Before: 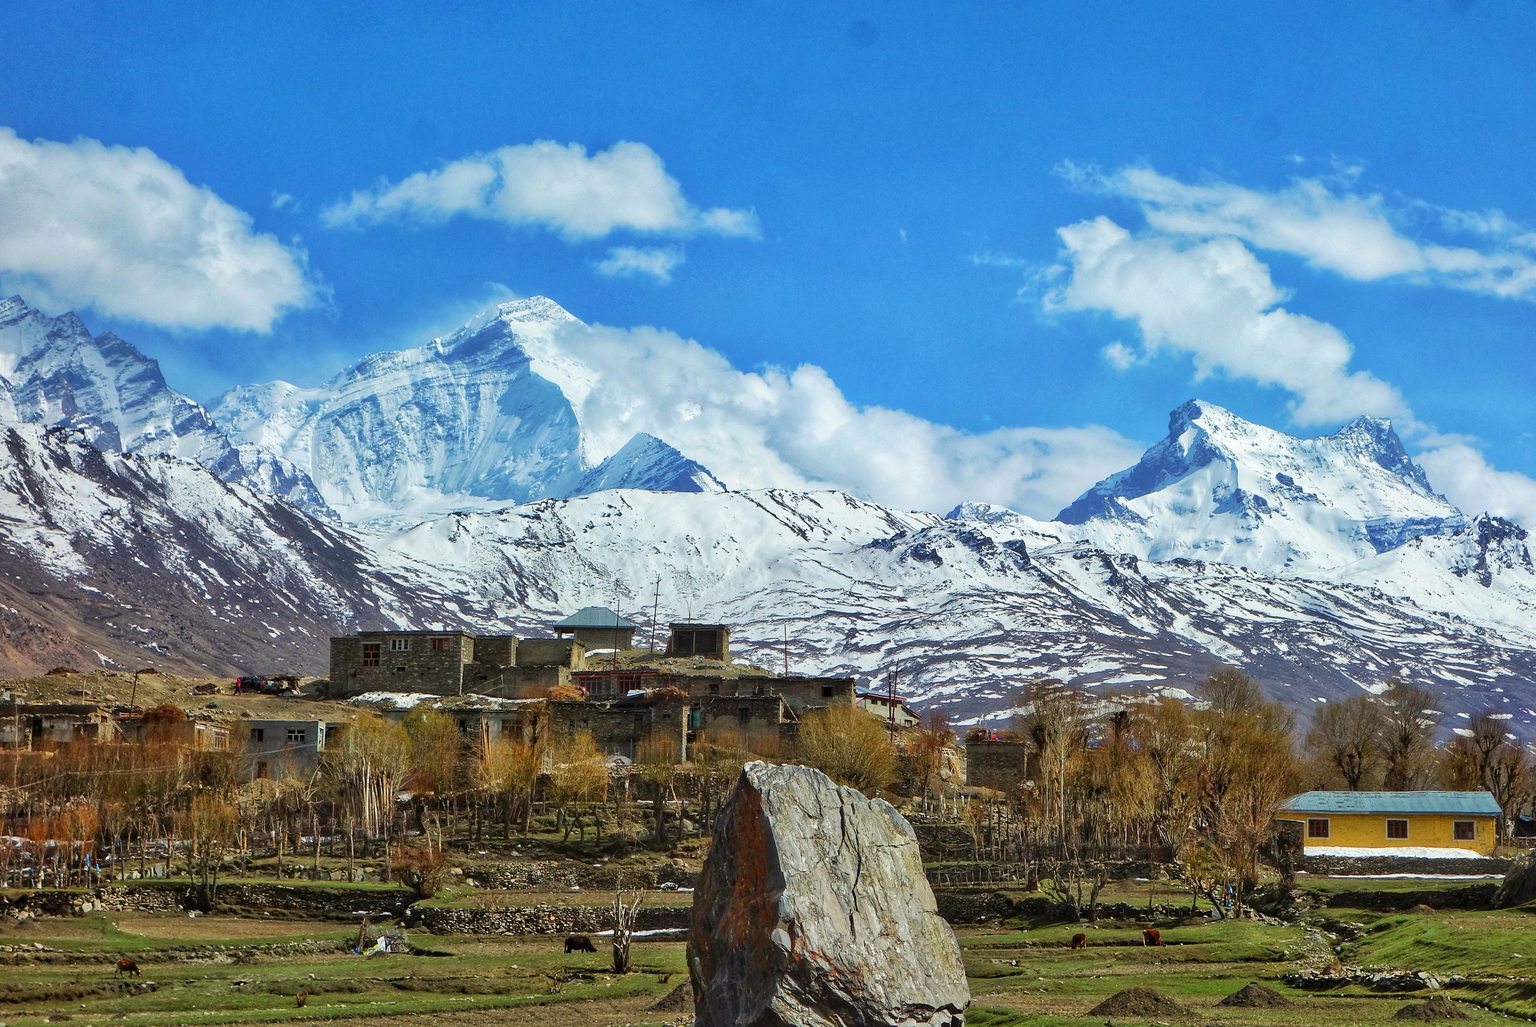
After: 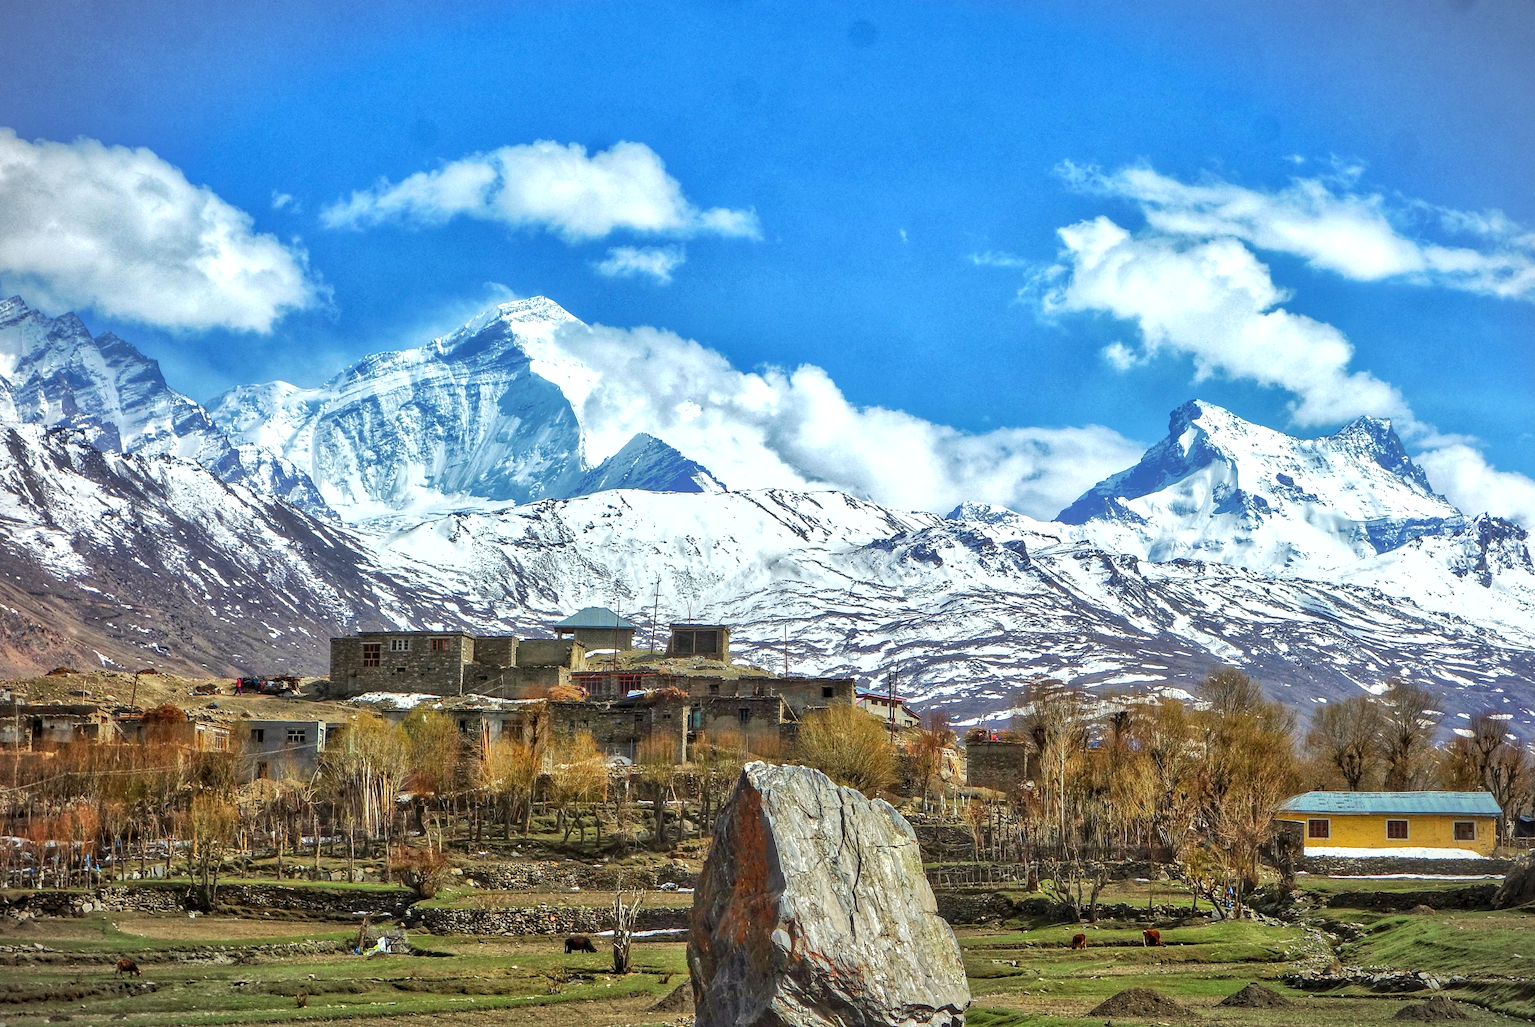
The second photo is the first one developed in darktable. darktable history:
local contrast: on, module defaults
exposure: exposure 0.513 EV, compensate highlight preservation false
shadows and highlights: highlights color adjustment 0.102%
vignetting: fall-off start 99.27%, width/height ratio 1.321
